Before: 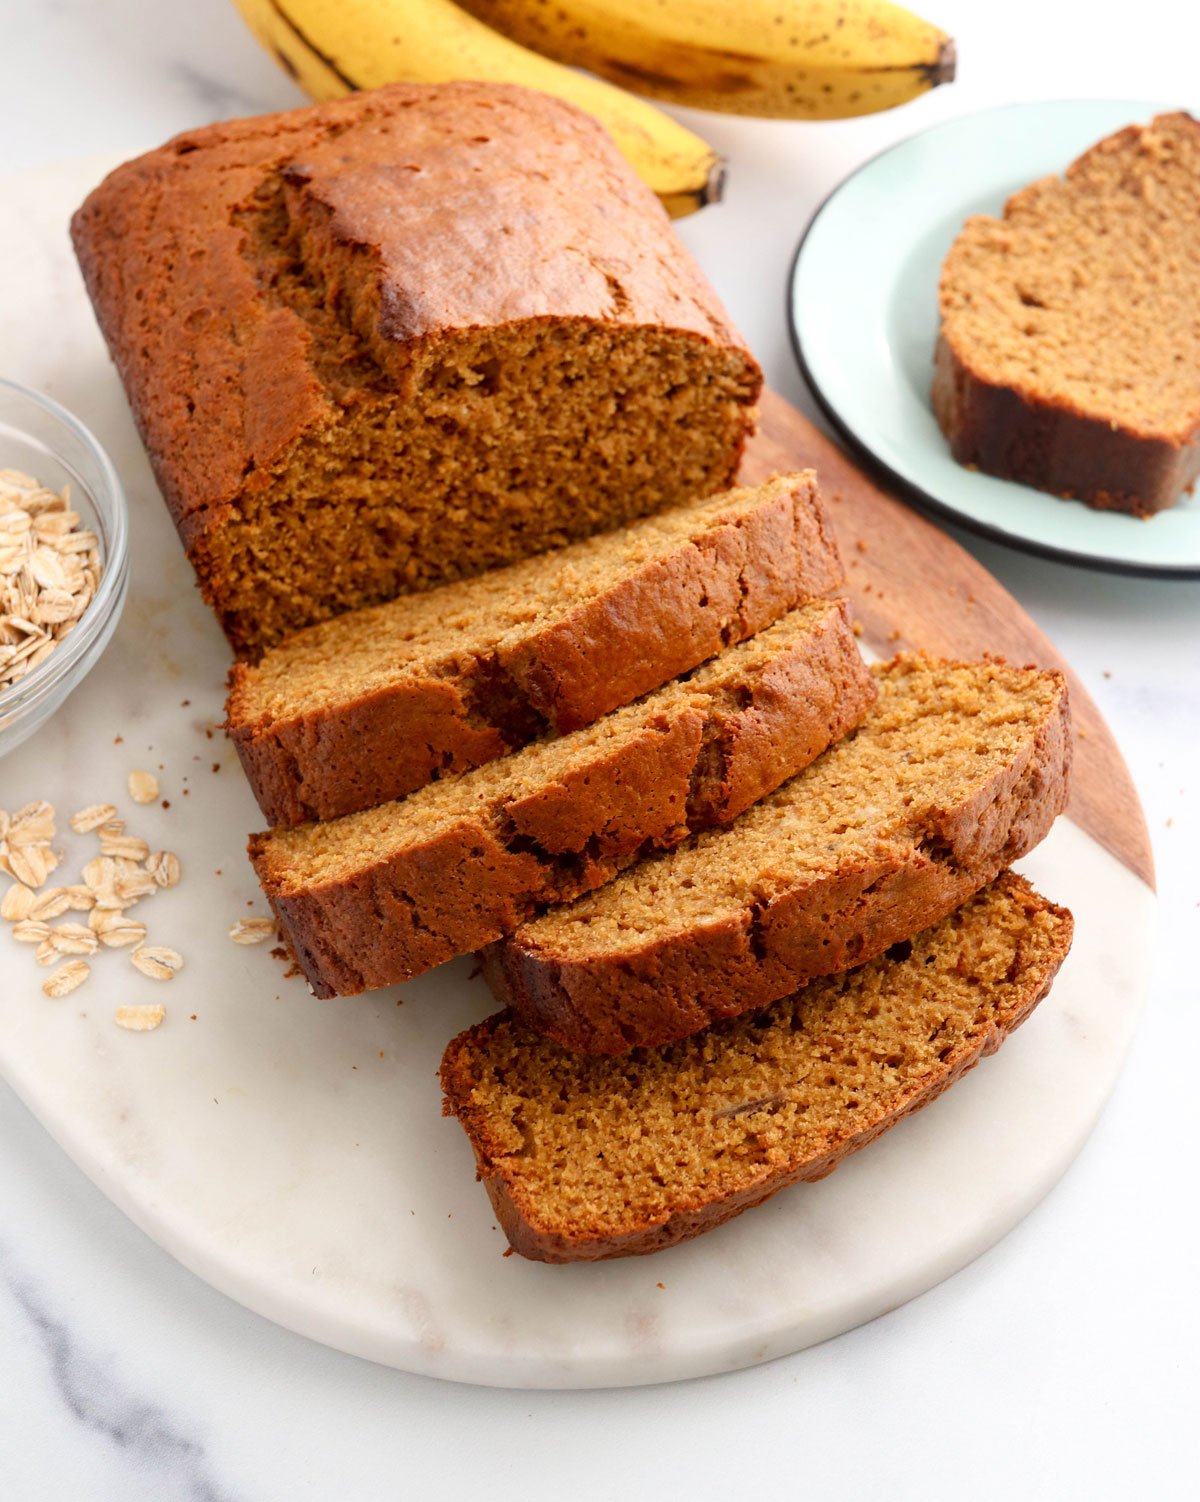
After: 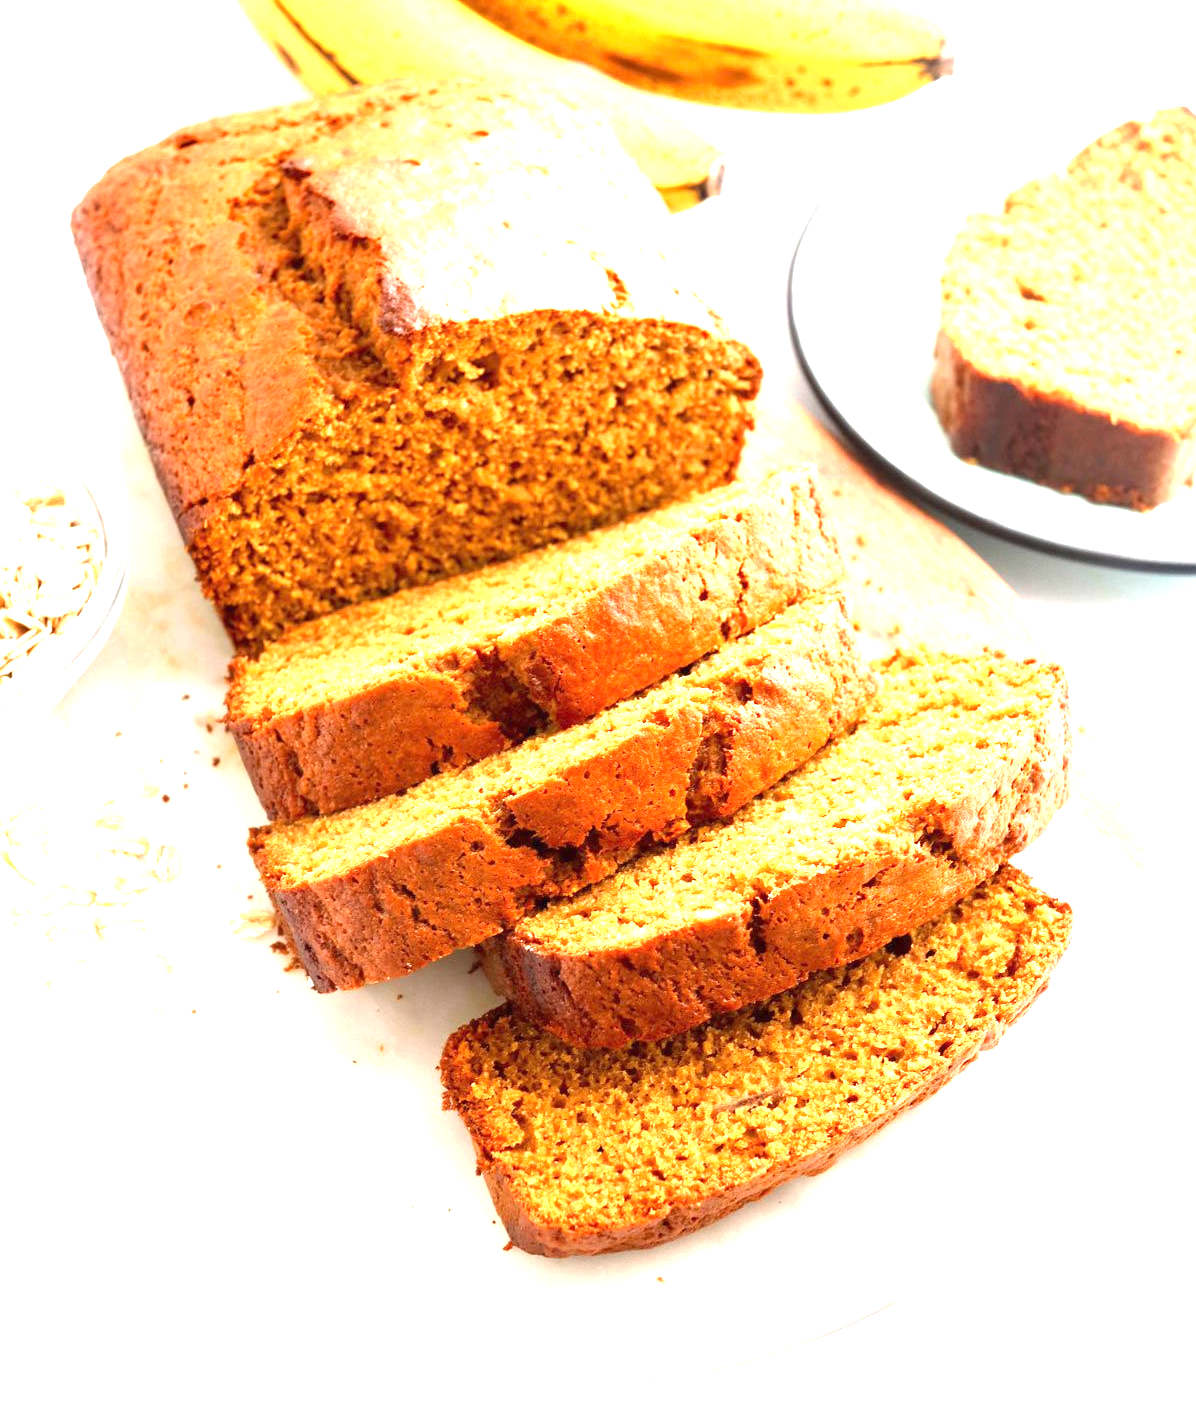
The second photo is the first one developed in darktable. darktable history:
exposure: black level correction 0, exposure 2 EV, compensate highlight preservation false
crop: top 0.448%, right 0.264%, bottom 5.045%
